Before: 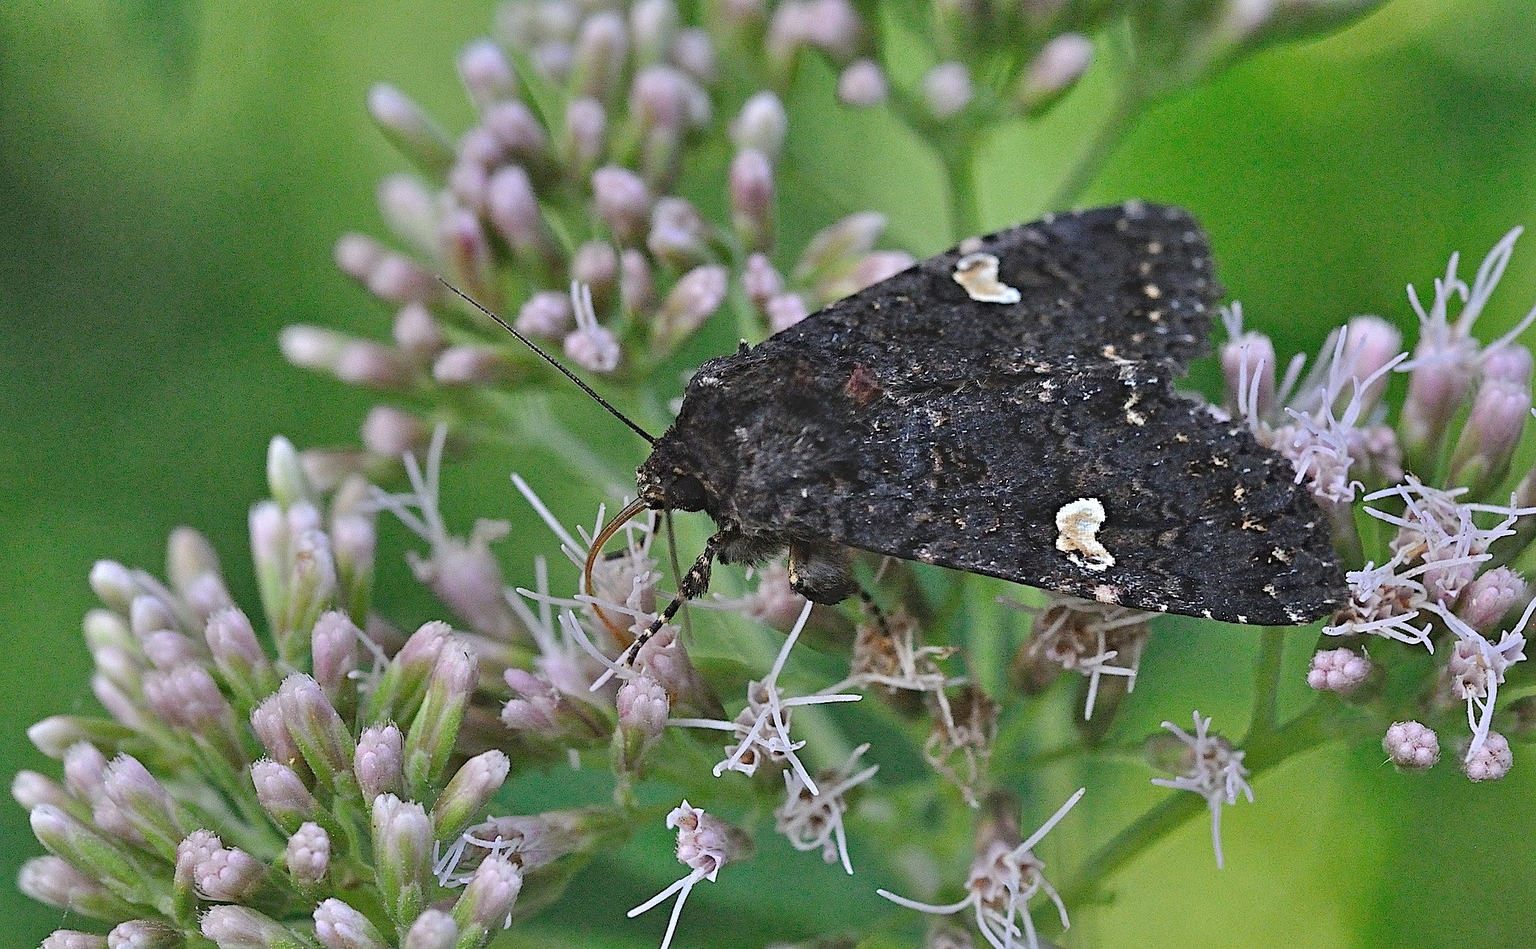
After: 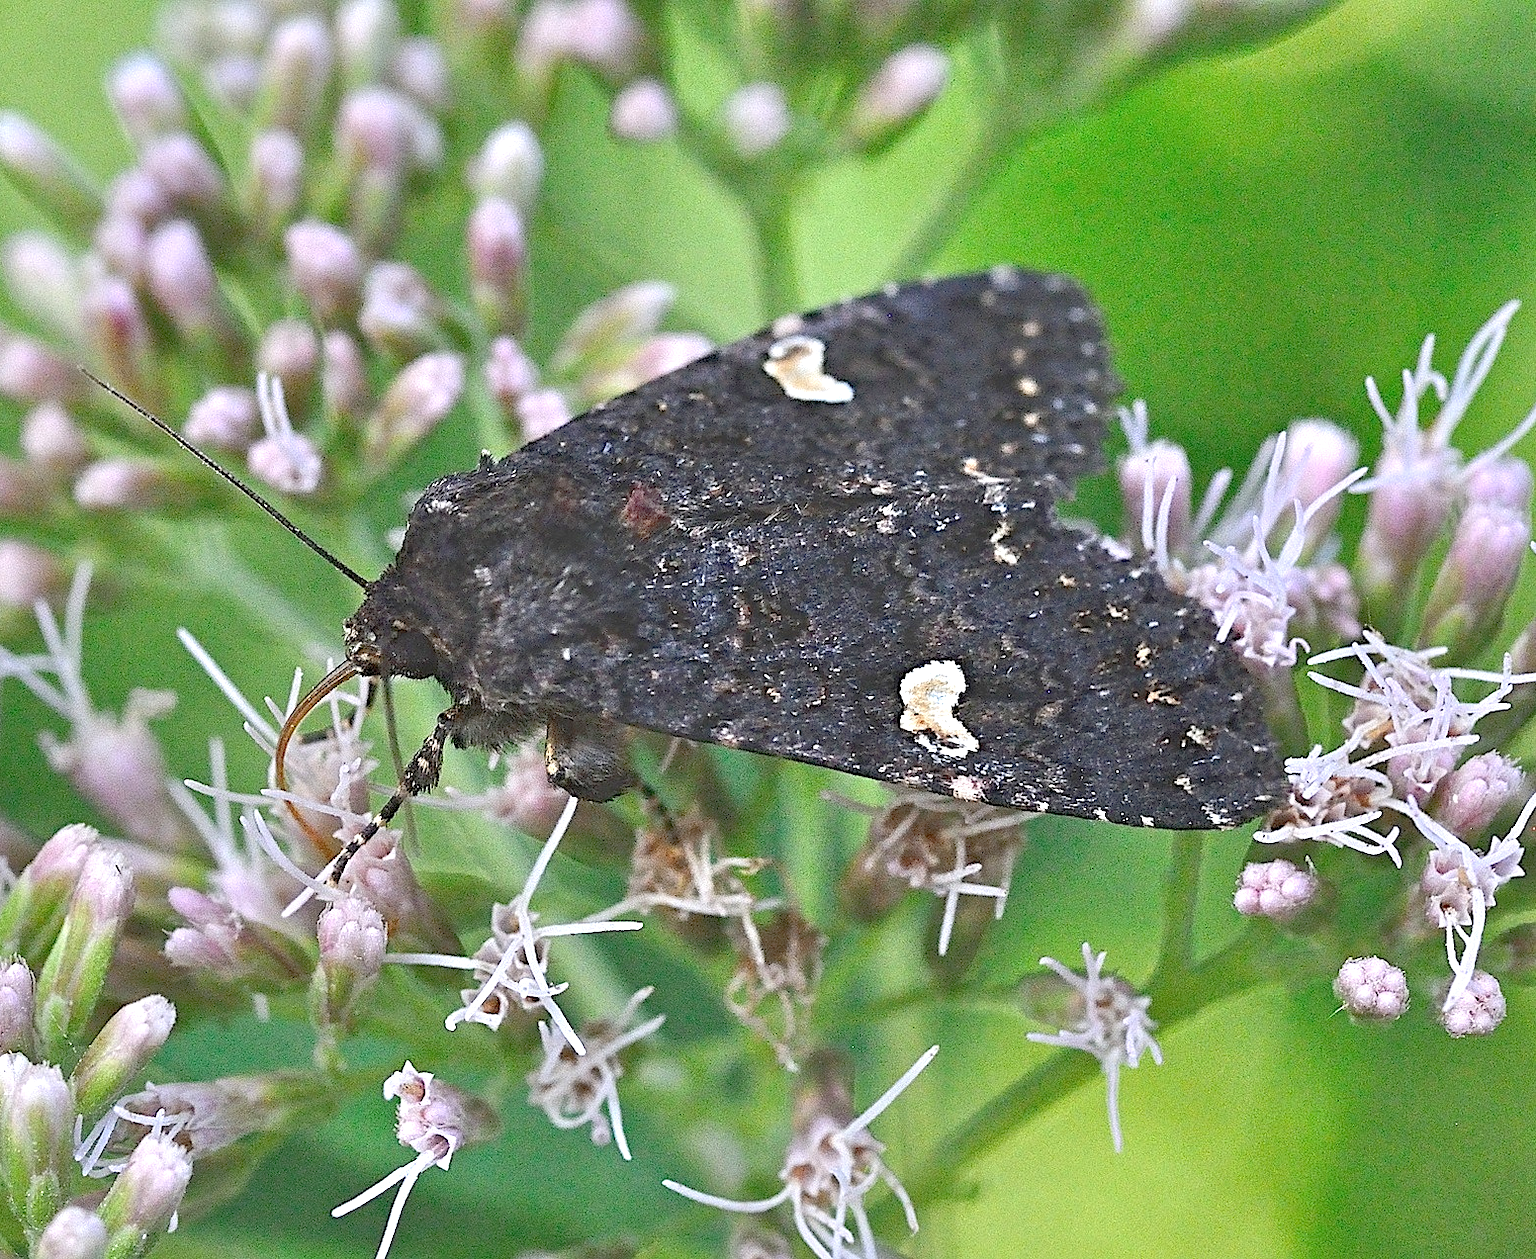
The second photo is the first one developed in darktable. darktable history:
crop and rotate: left 24.6%
exposure: black level correction 0.001, exposure 0.675 EV, compensate highlight preservation false
rgb curve: curves: ch0 [(0, 0) (0.072, 0.166) (0.217, 0.293) (0.414, 0.42) (1, 1)], compensate middle gray true, preserve colors basic power
